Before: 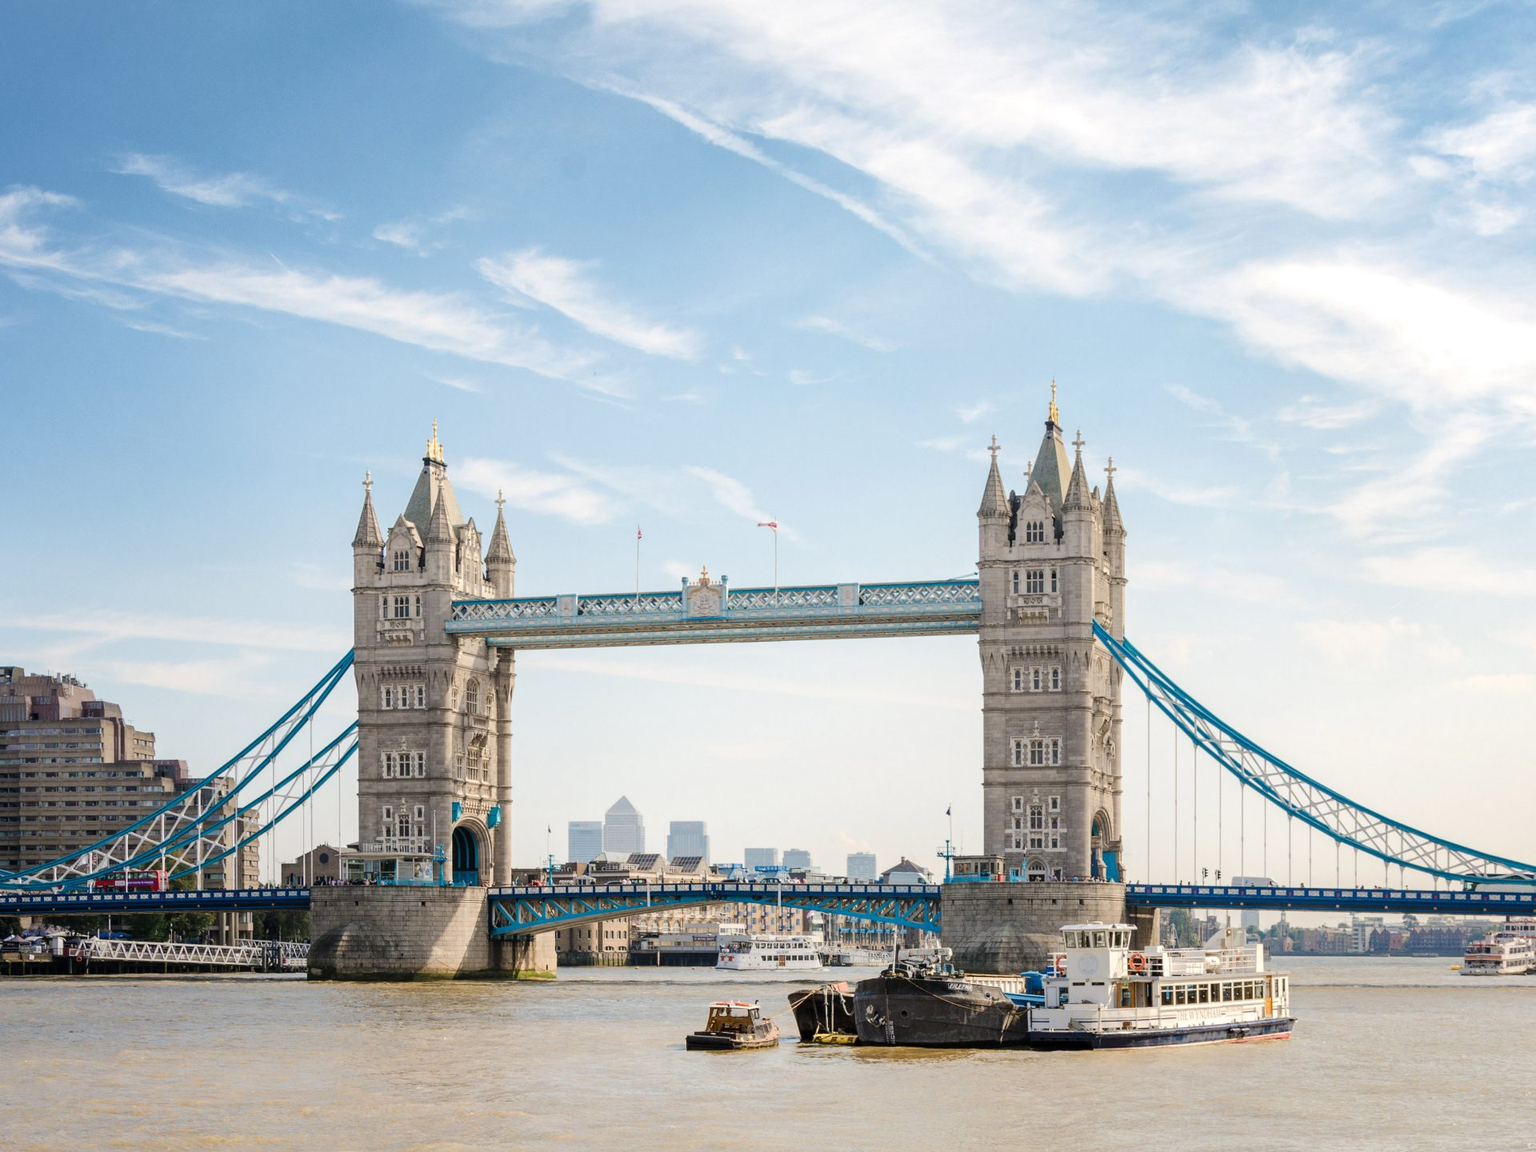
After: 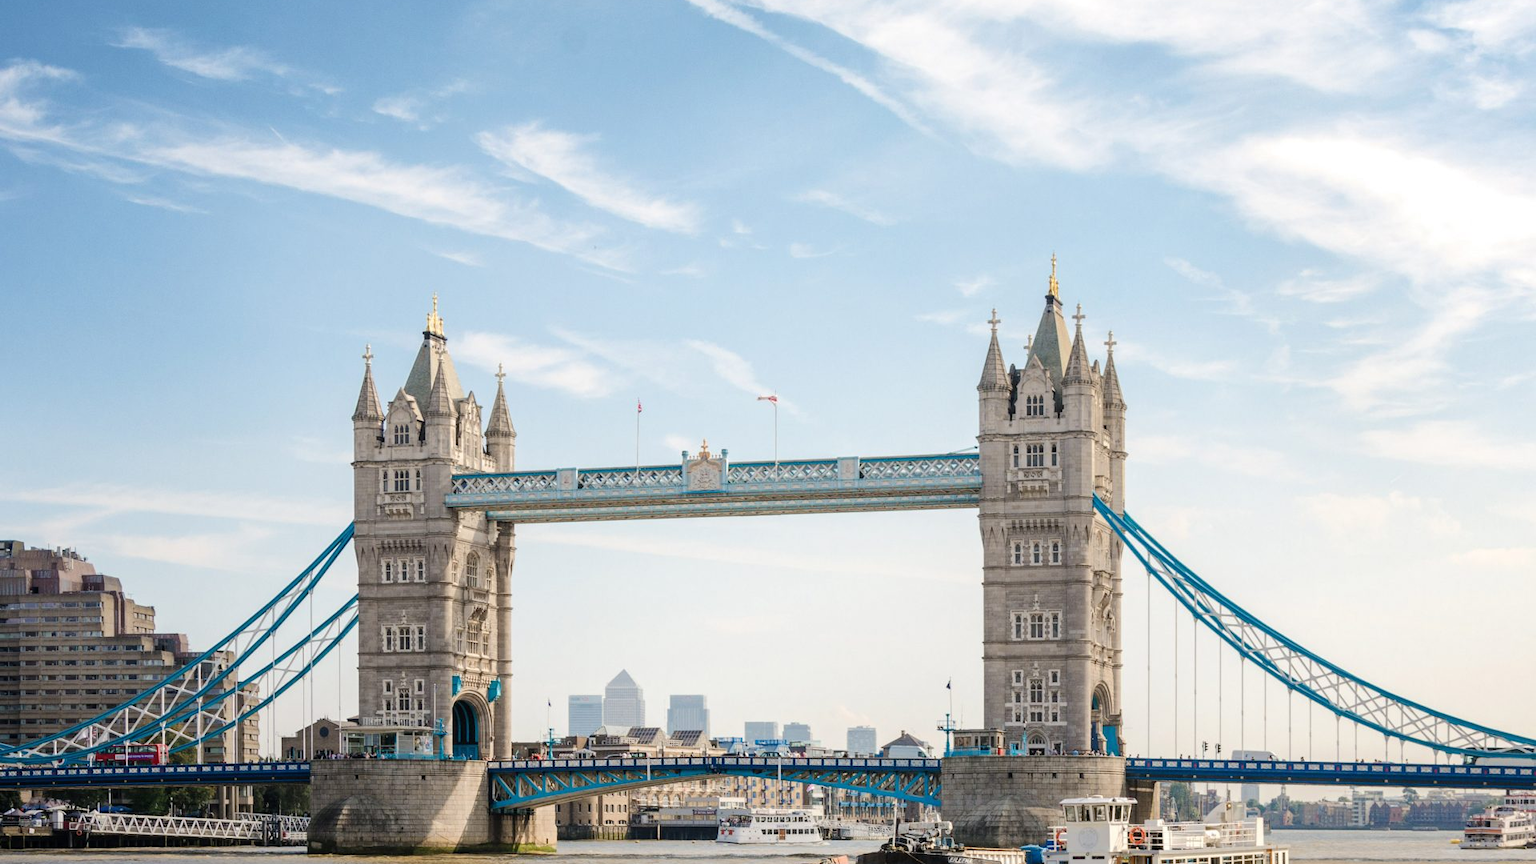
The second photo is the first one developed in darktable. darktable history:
crop: top 11.026%, bottom 13.87%
